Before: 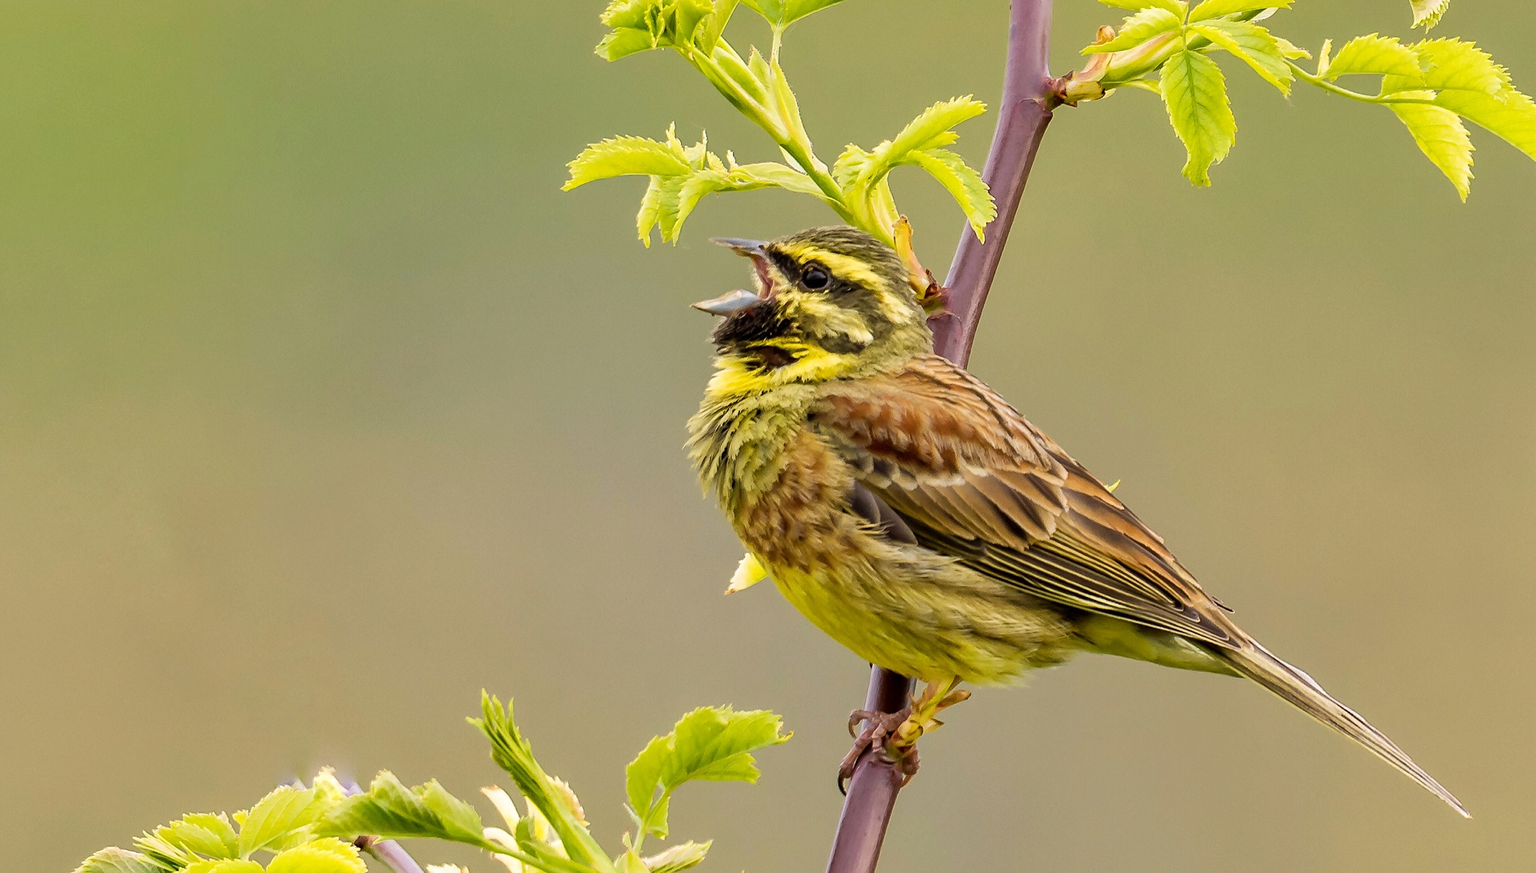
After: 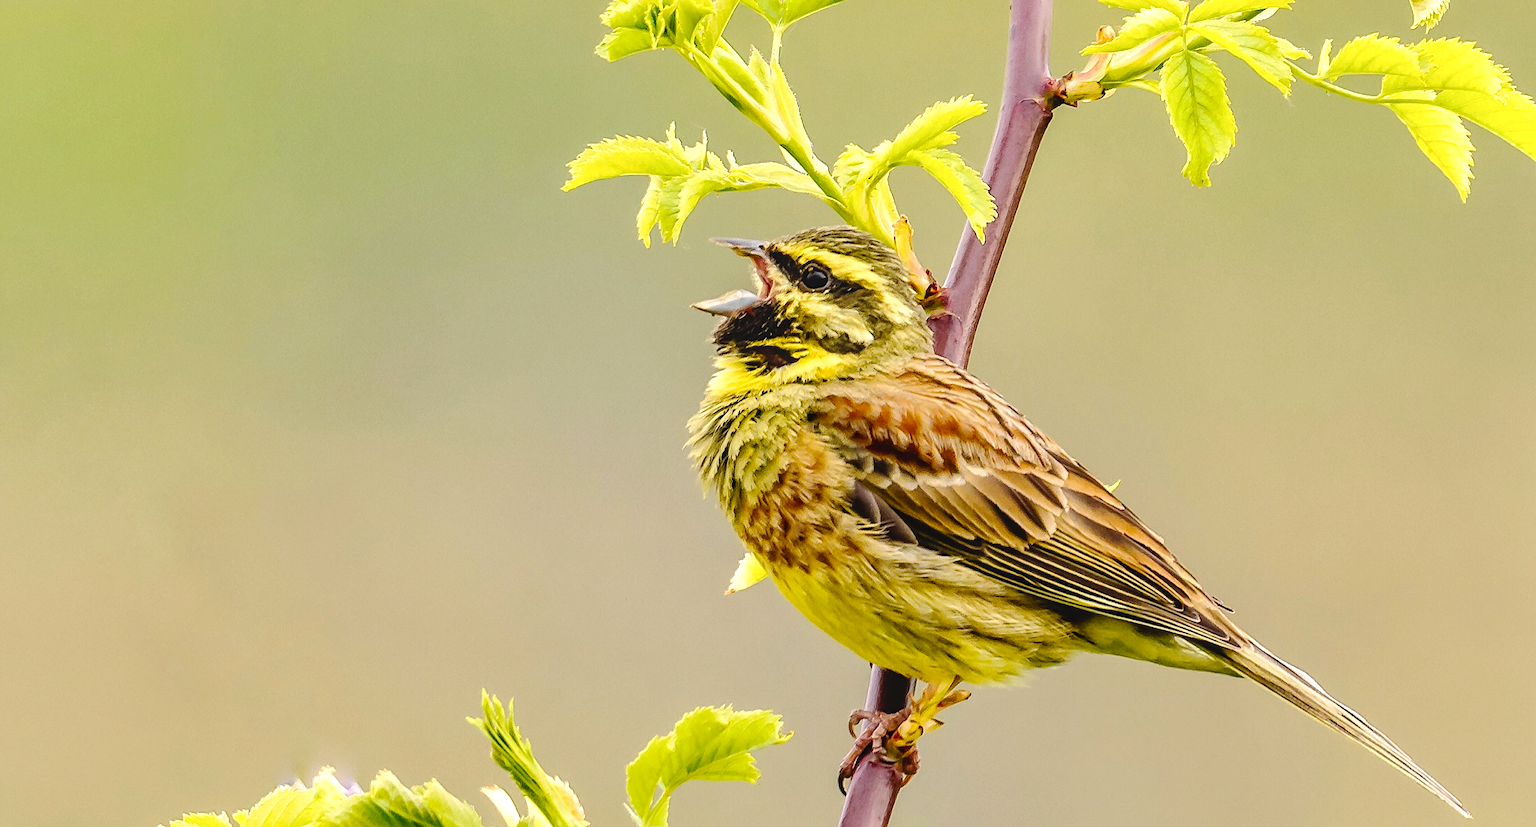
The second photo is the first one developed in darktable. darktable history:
local contrast: detail 109%
color correction: highlights a* 0.522, highlights b* 2.82, saturation 1.09
tone equalizer: -8 EV -0.435 EV, -7 EV -0.389 EV, -6 EV -0.338 EV, -5 EV -0.199 EV, -3 EV 0.226 EV, -2 EV 0.335 EV, -1 EV 0.364 EV, +0 EV 0.395 EV, edges refinement/feathering 500, mask exposure compensation -1.57 EV, preserve details no
crop and rotate: top 0.014%, bottom 5.176%
sharpen: amount 0.215
tone curve: curves: ch0 [(0, 0) (0.003, 0.012) (0.011, 0.014) (0.025, 0.019) (0.044, 0.028) (0.069, 0.039) (0.1, 0.056) (0.136, 0.093) (0.177, 0.147) (0.224, 0.214) (0.277, 0.29) (0.335, 0.381) (0.399, 0.476) (0.468, 0.557) (0.543, 0.635) (0.623, 0.697) (0.709, 0.764) (0.801, 0.831) (0.898, 0.917) (1, 1)], preserve colors none
